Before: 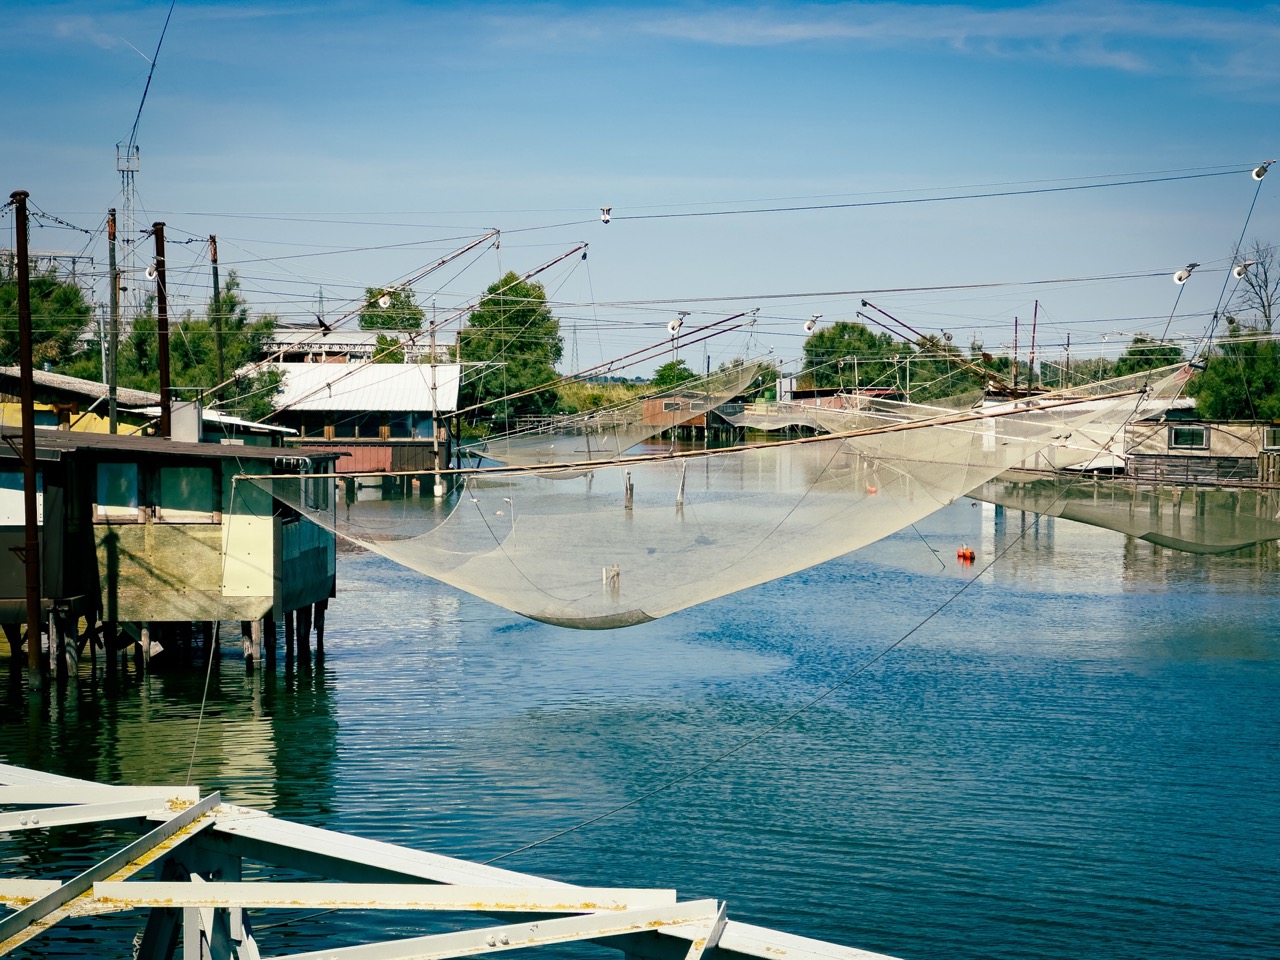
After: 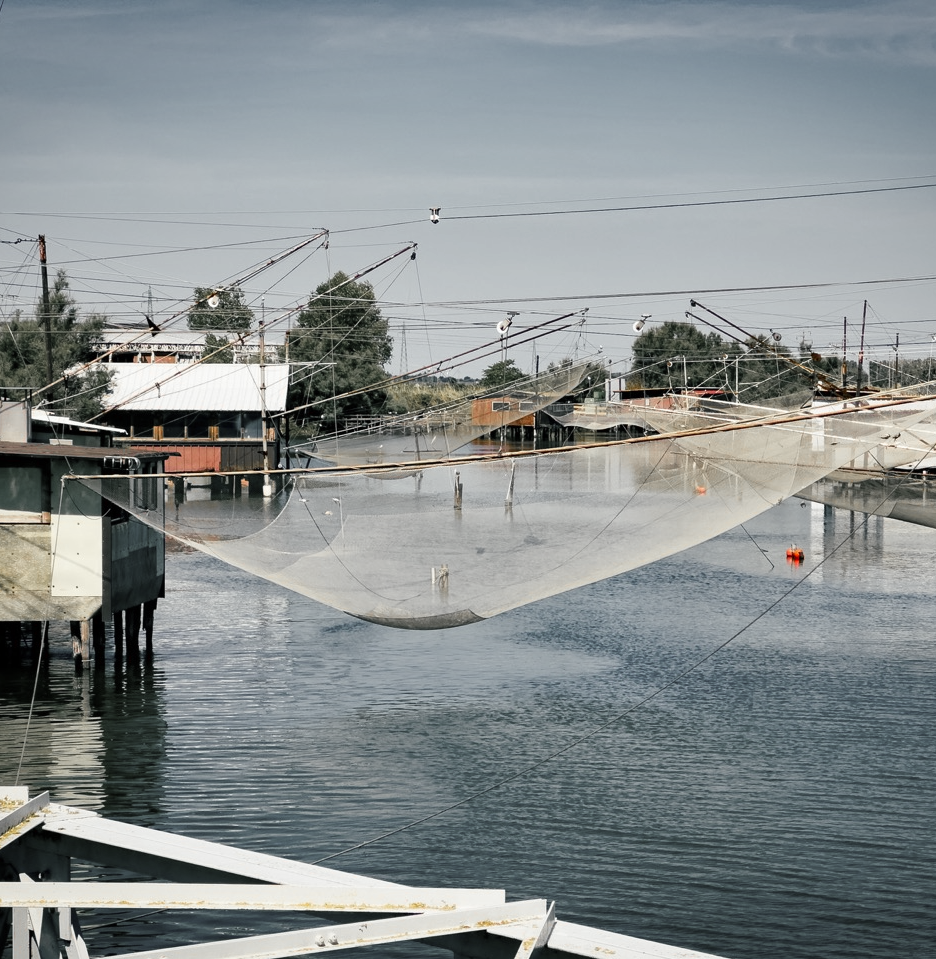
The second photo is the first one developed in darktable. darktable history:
shadows and highlights: shadows 25.35, highlights -48.17, soften with gaussian
crop: left 13.433%, right 13.386%
color zones: curves: ch1 [(0, 0.638) (0.193, 0.442) (0.286, 0.15) (0.429, 0.14) (0.571, 0.142) (0.714, 0.154) (0.857, 0.175) (1, 0.638)]
